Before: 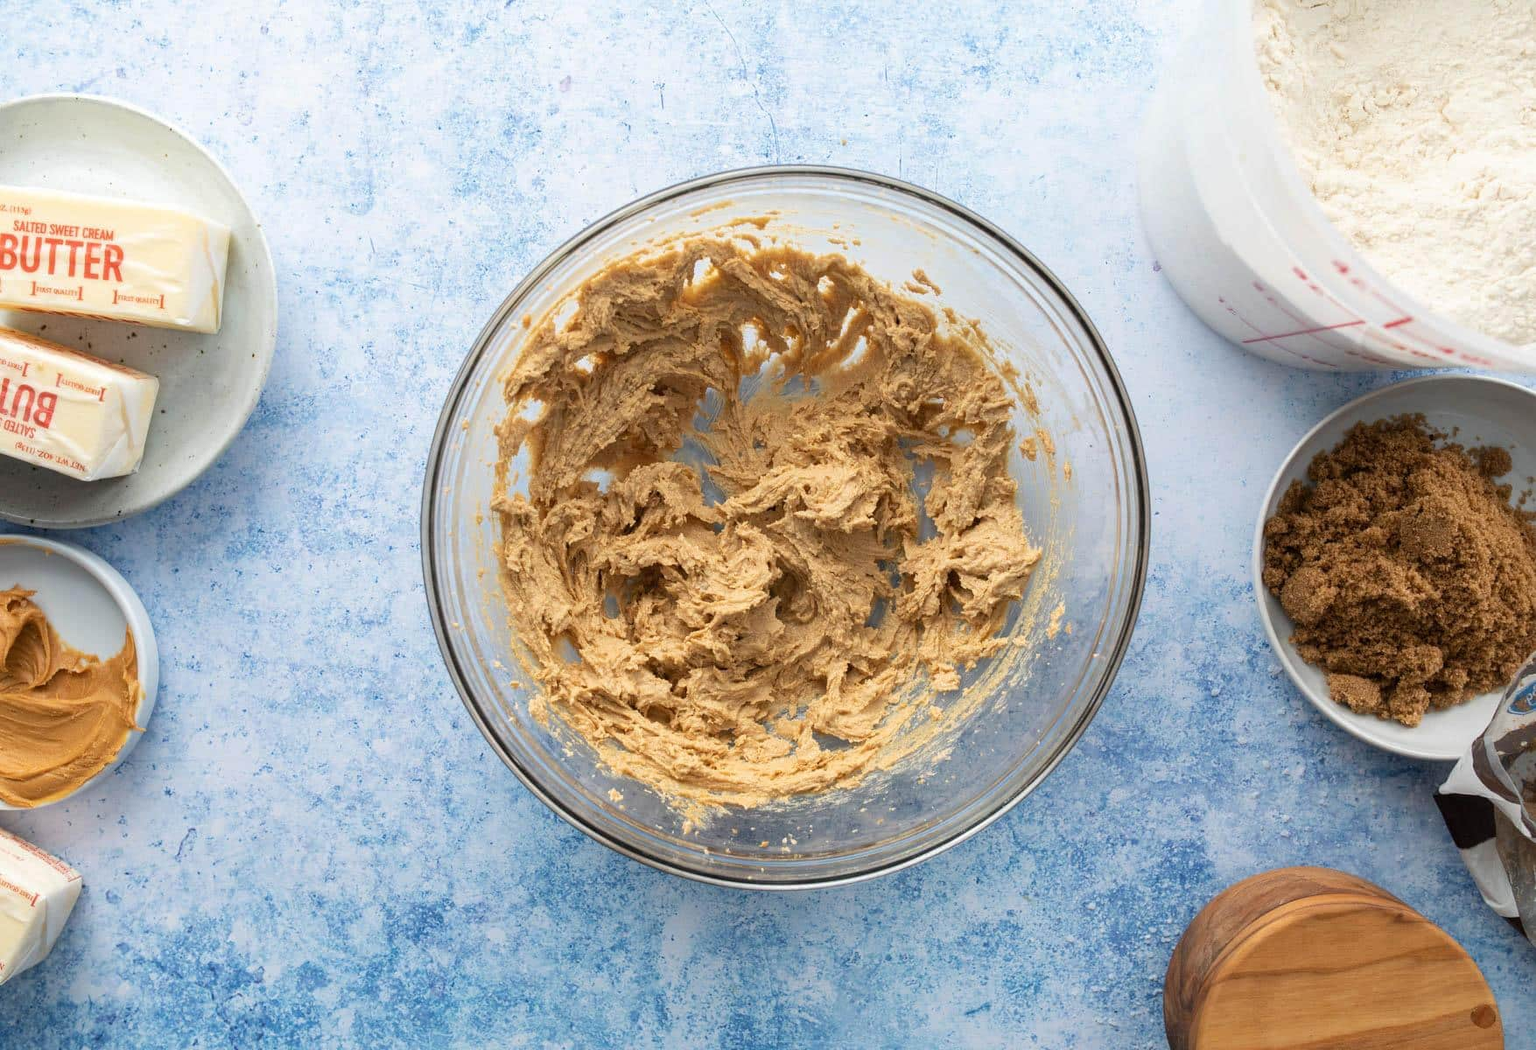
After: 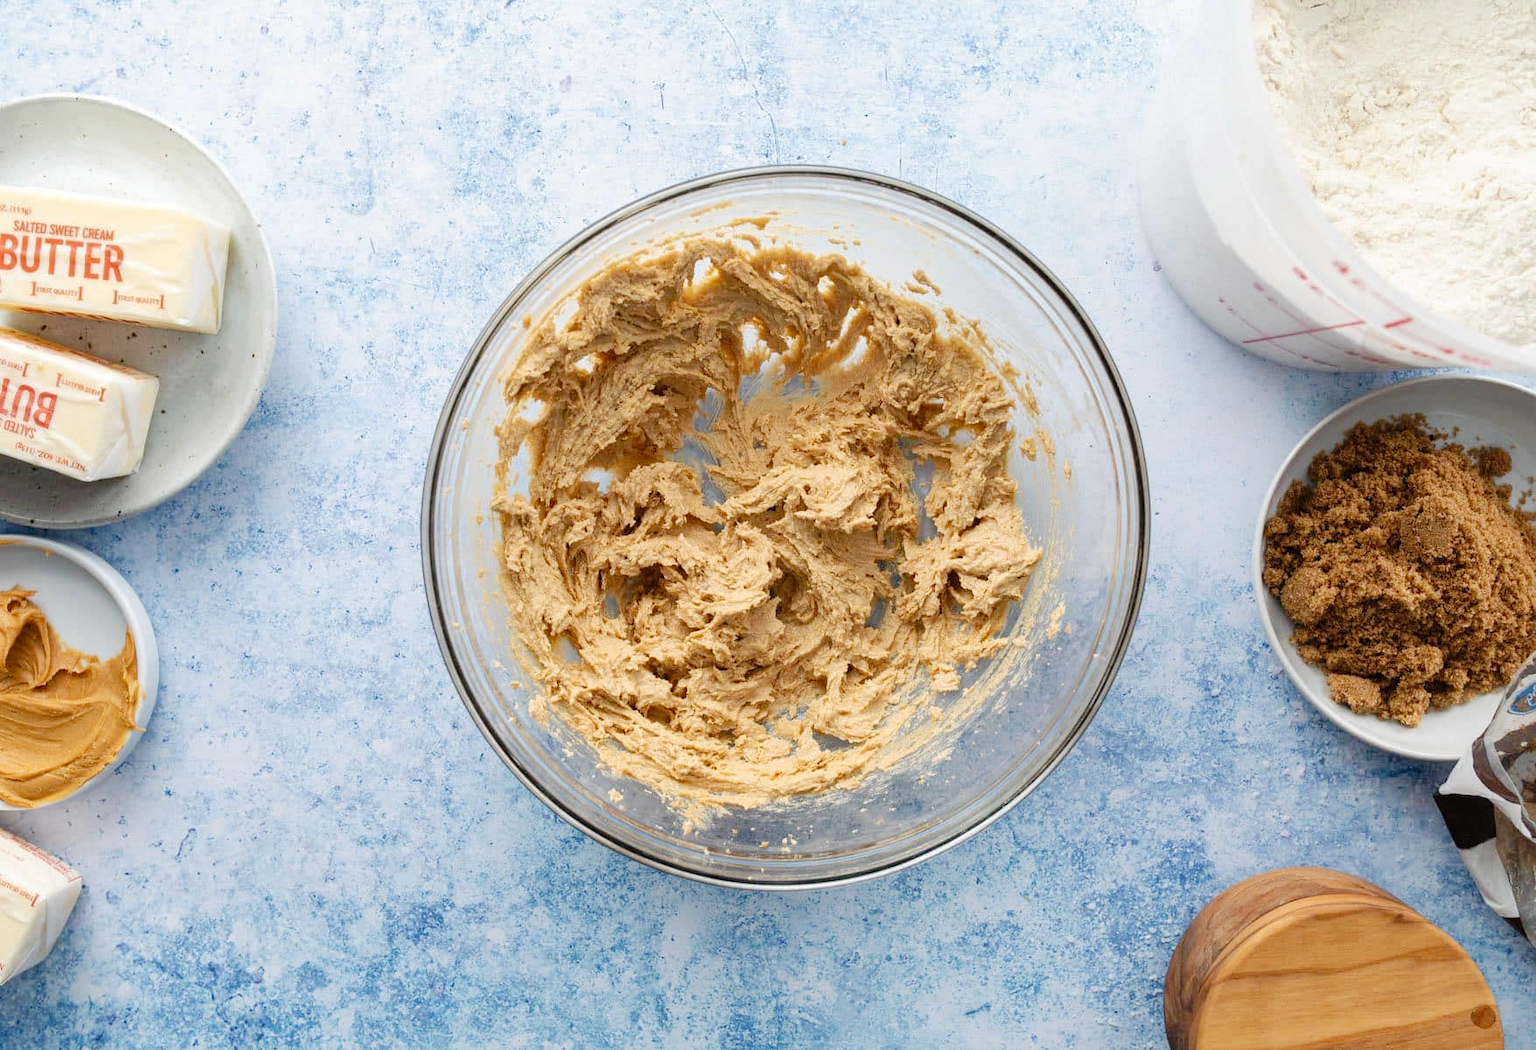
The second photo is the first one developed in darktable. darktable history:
shadows and highlights: radius 125.46, shadows 30.51, highlights -30.51, low approximation 0.01, soften with gaussian
tone curve: curves: ch0 [(0, 0) (0.003, 0.005) (0.011, 0.011) (0.025, 0.022) (0.044, 0.038) (0.069, 0.062) (0.1, 0.091) (0.136, 0.128) (0.177, 0.183) (0.224, 0.246) (0.277, 0.325) (0.335, 0.403) (0.399, 0.473) (0.468, 0.557) (0.543, 0.638) (0.623, 0.709) (0.709, 0.782) (0.801, 0.847) (0.898, 0.923) (1, 1)], preserve colors none
